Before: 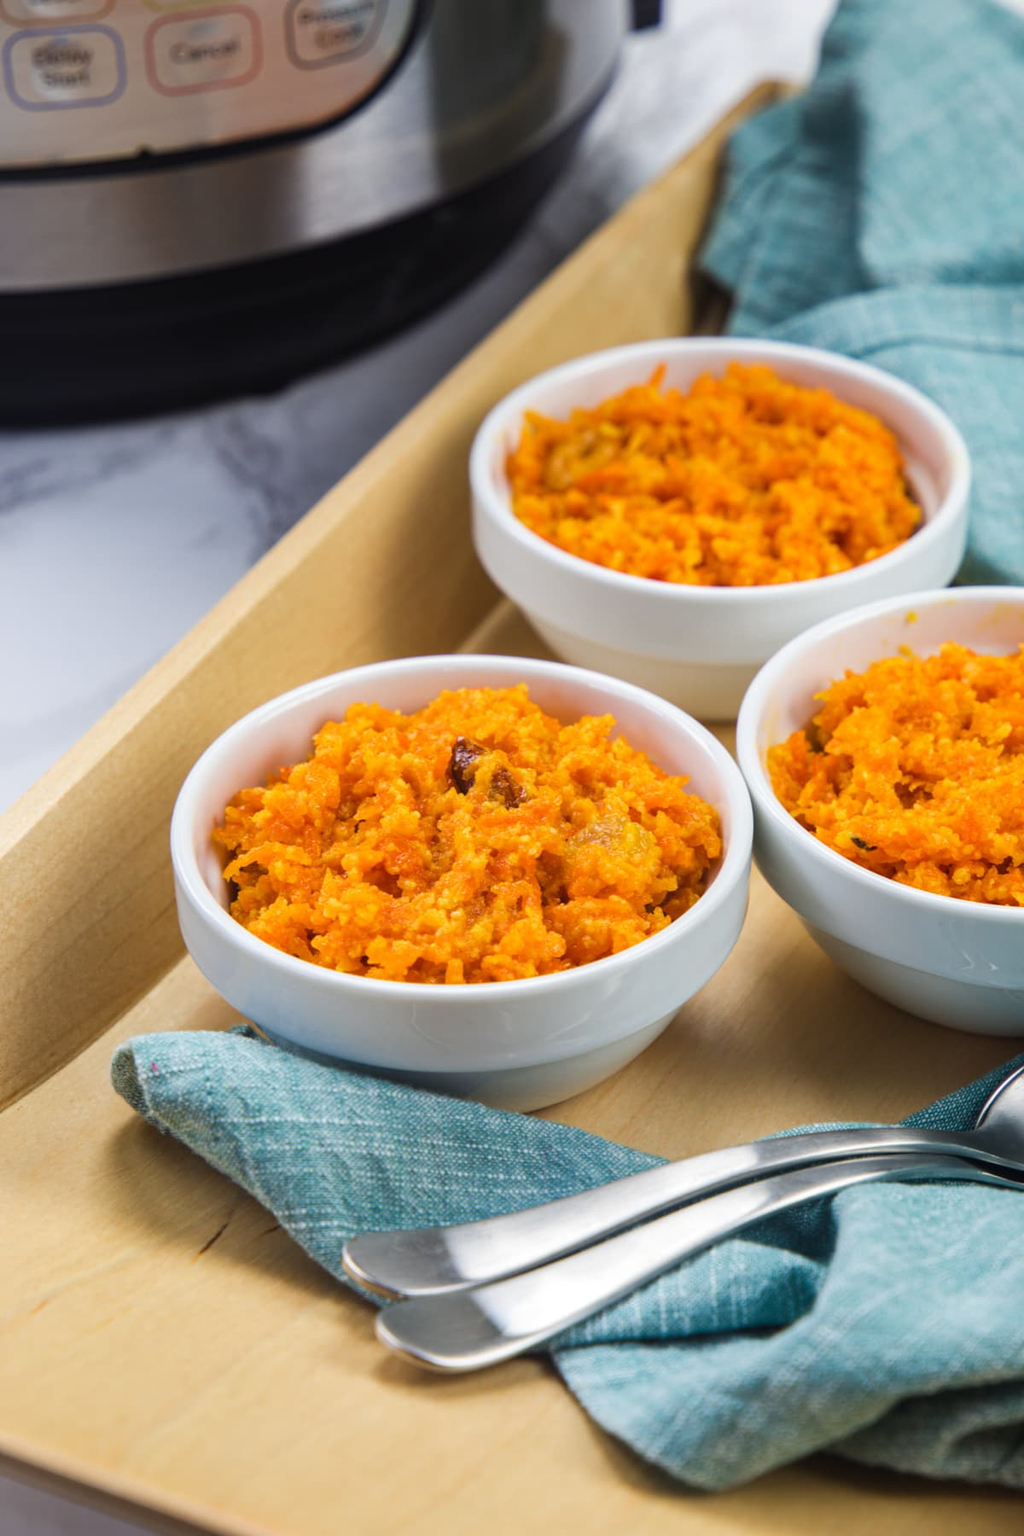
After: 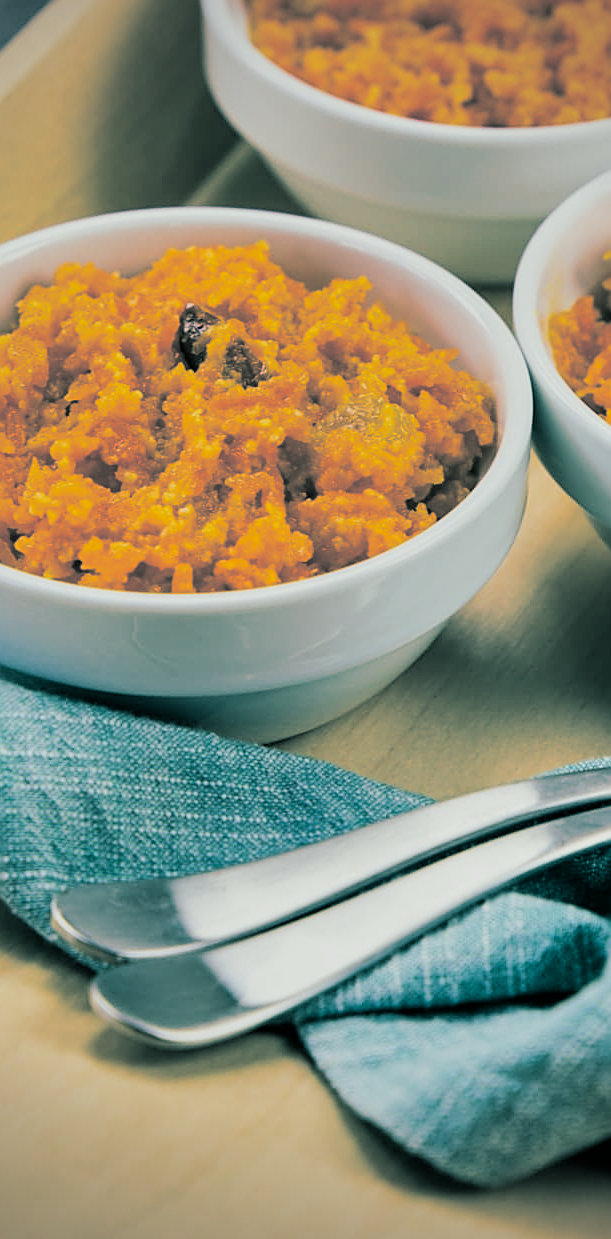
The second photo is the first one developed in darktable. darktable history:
crop and rotate: left 29.237%, top 31.152%, right 19.807%
sharpen: on, module defaults
color correction: highlights a* -2.68, highlights b* 2.57
vignetting: unbound false
color balance: mode lift, gamma, gain (sRGB)
filmic rgb: black relative exposure -5 EV, hardness 2.88, contrast 1.3, highlights saturation mix -30%
split-toning: shadows › hue 183.6°, shadows › saturation 0.52, highlights › hue 0°, highlights › saturation 0
shadows and highlights: radius 118.69, shadows 42.21, highlights -61.56, soften with gaussian
